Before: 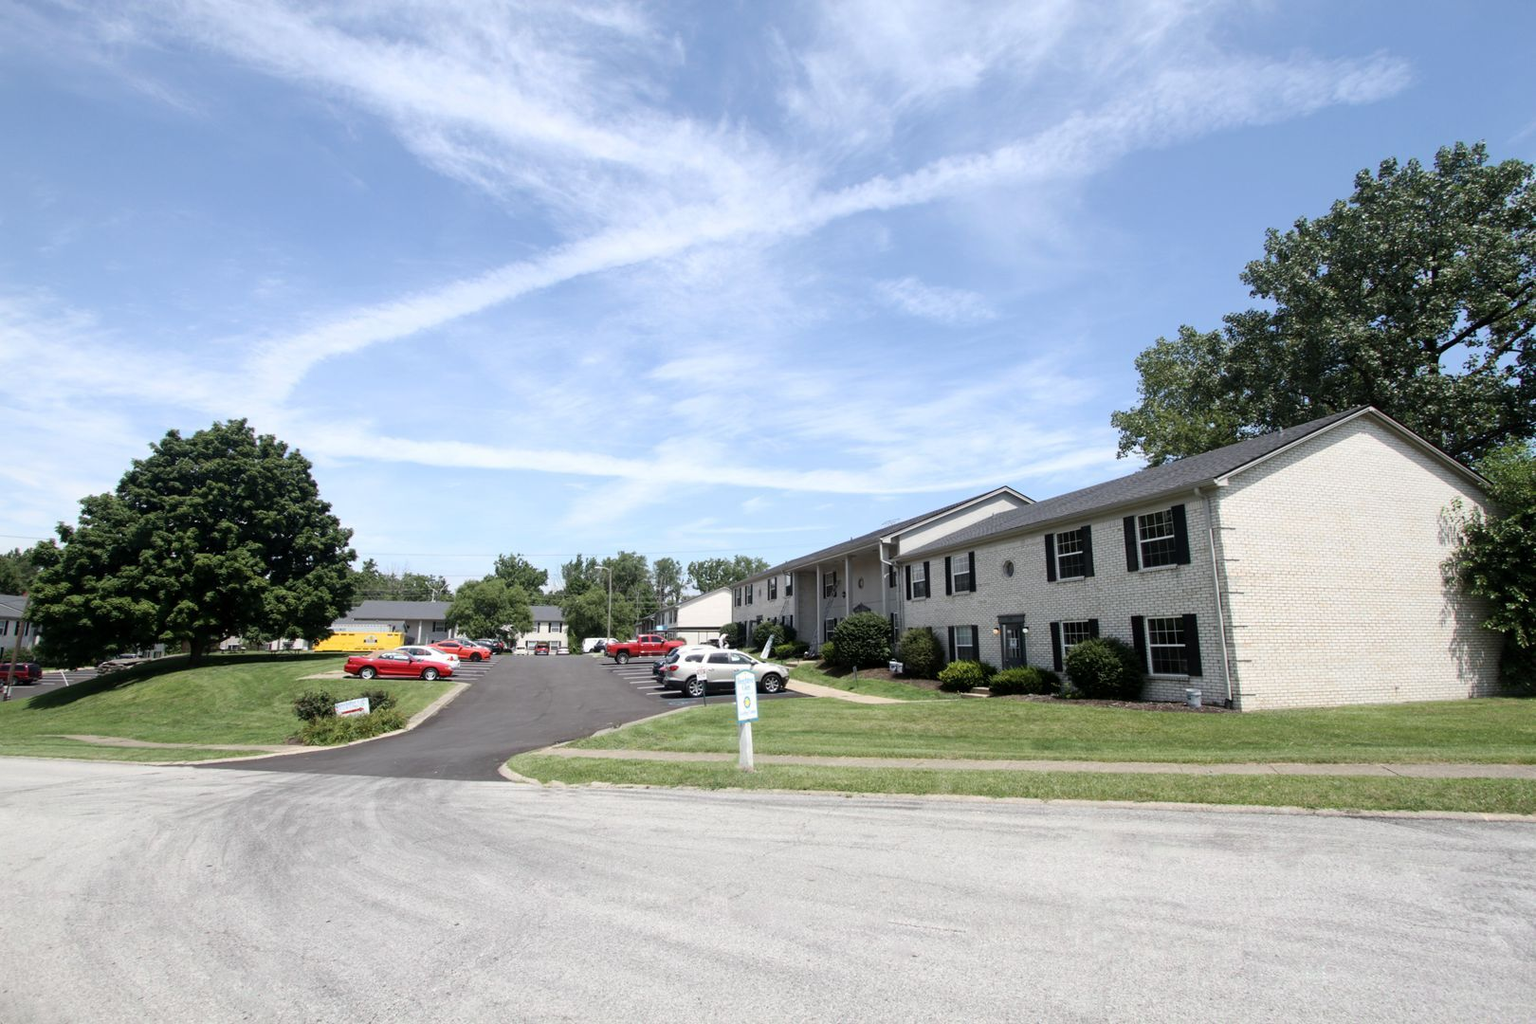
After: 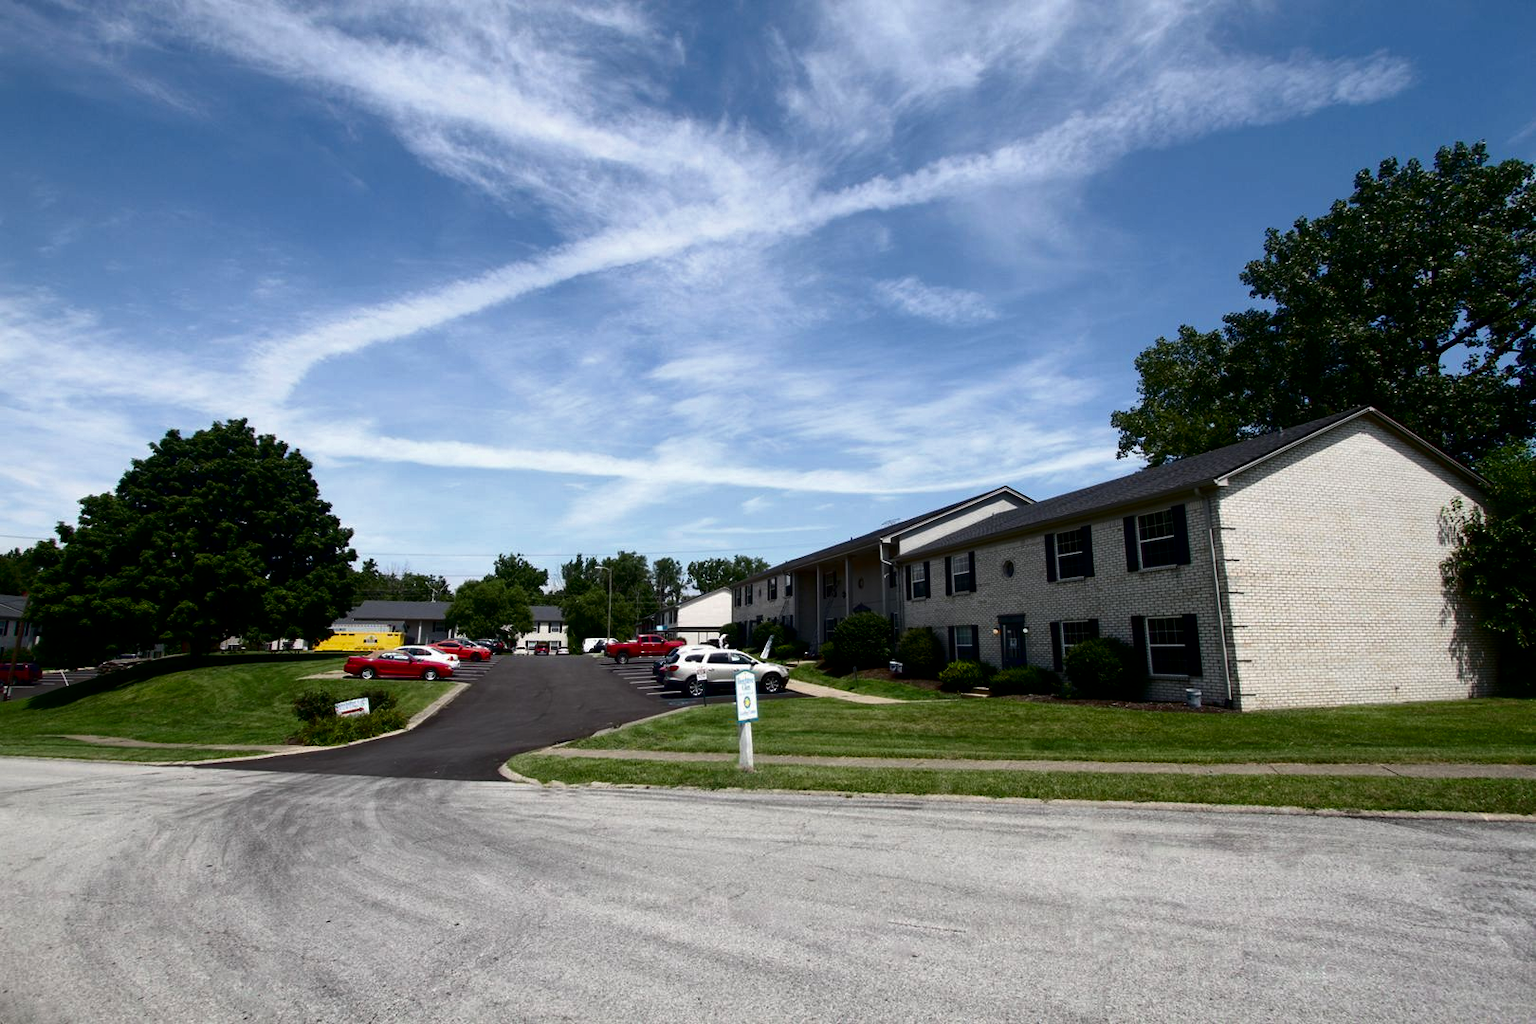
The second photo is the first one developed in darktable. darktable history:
contrast brightness saturation: contrast 0.09, brightness -0.59, saturation 0.17
color balance: on, module defaults
